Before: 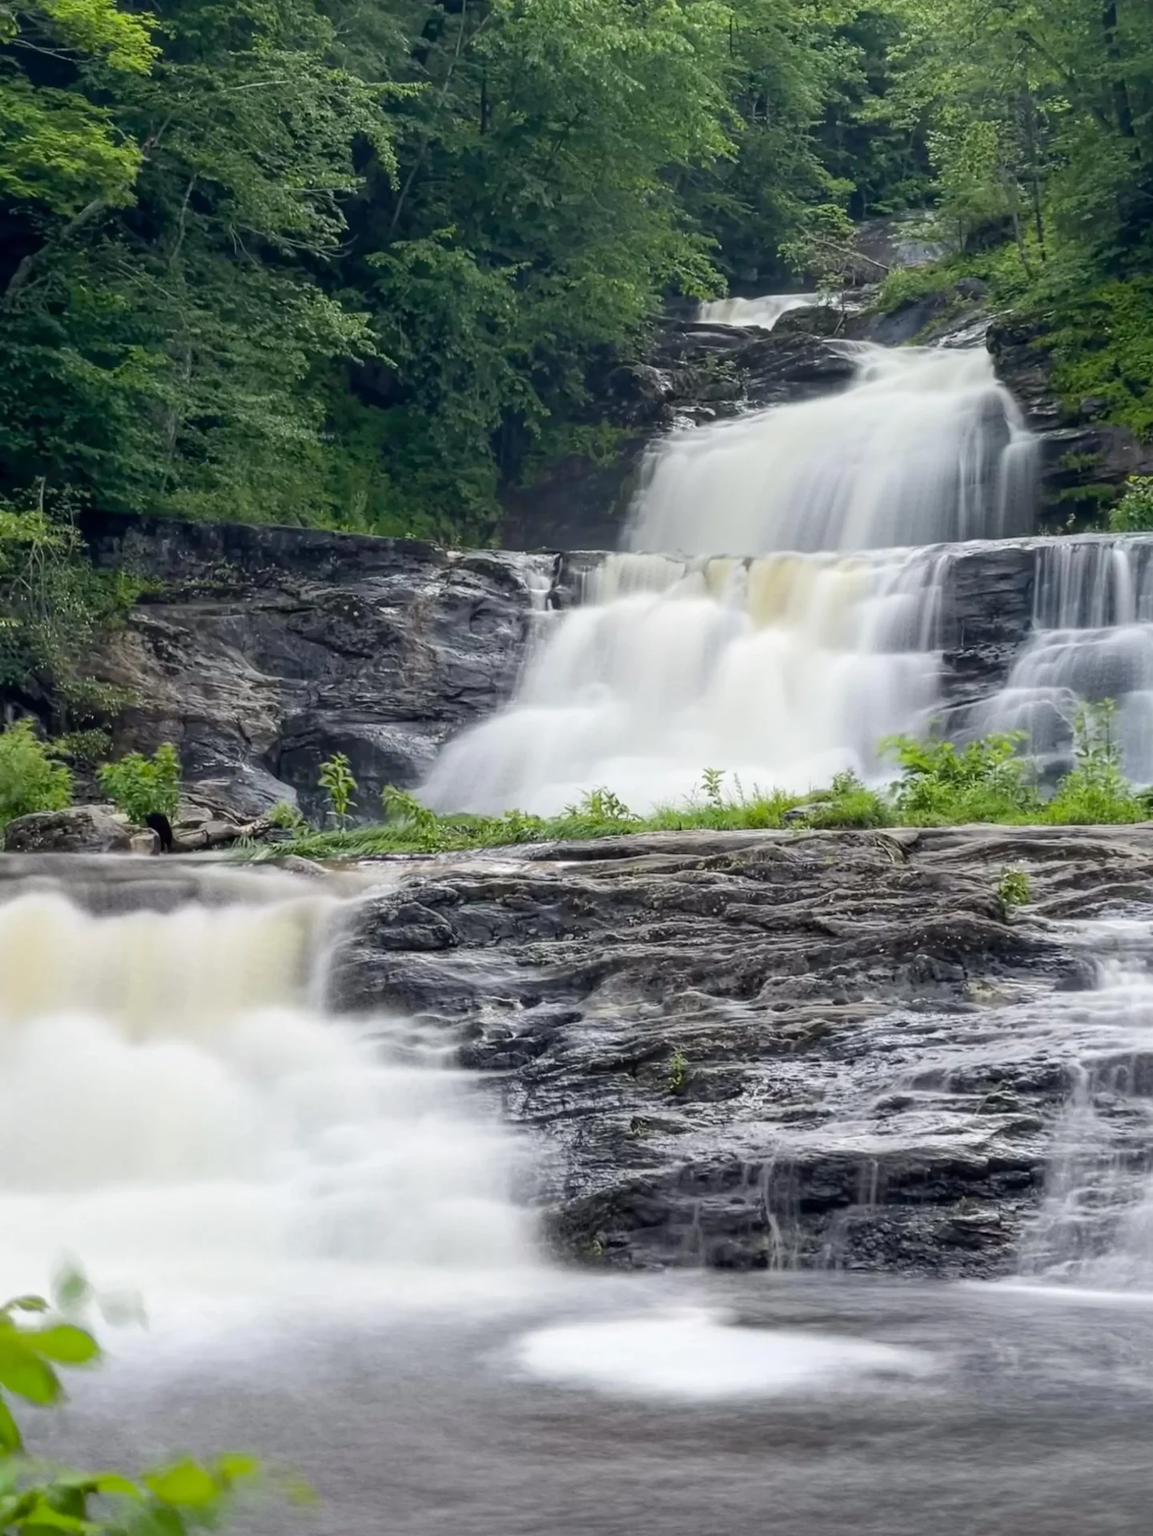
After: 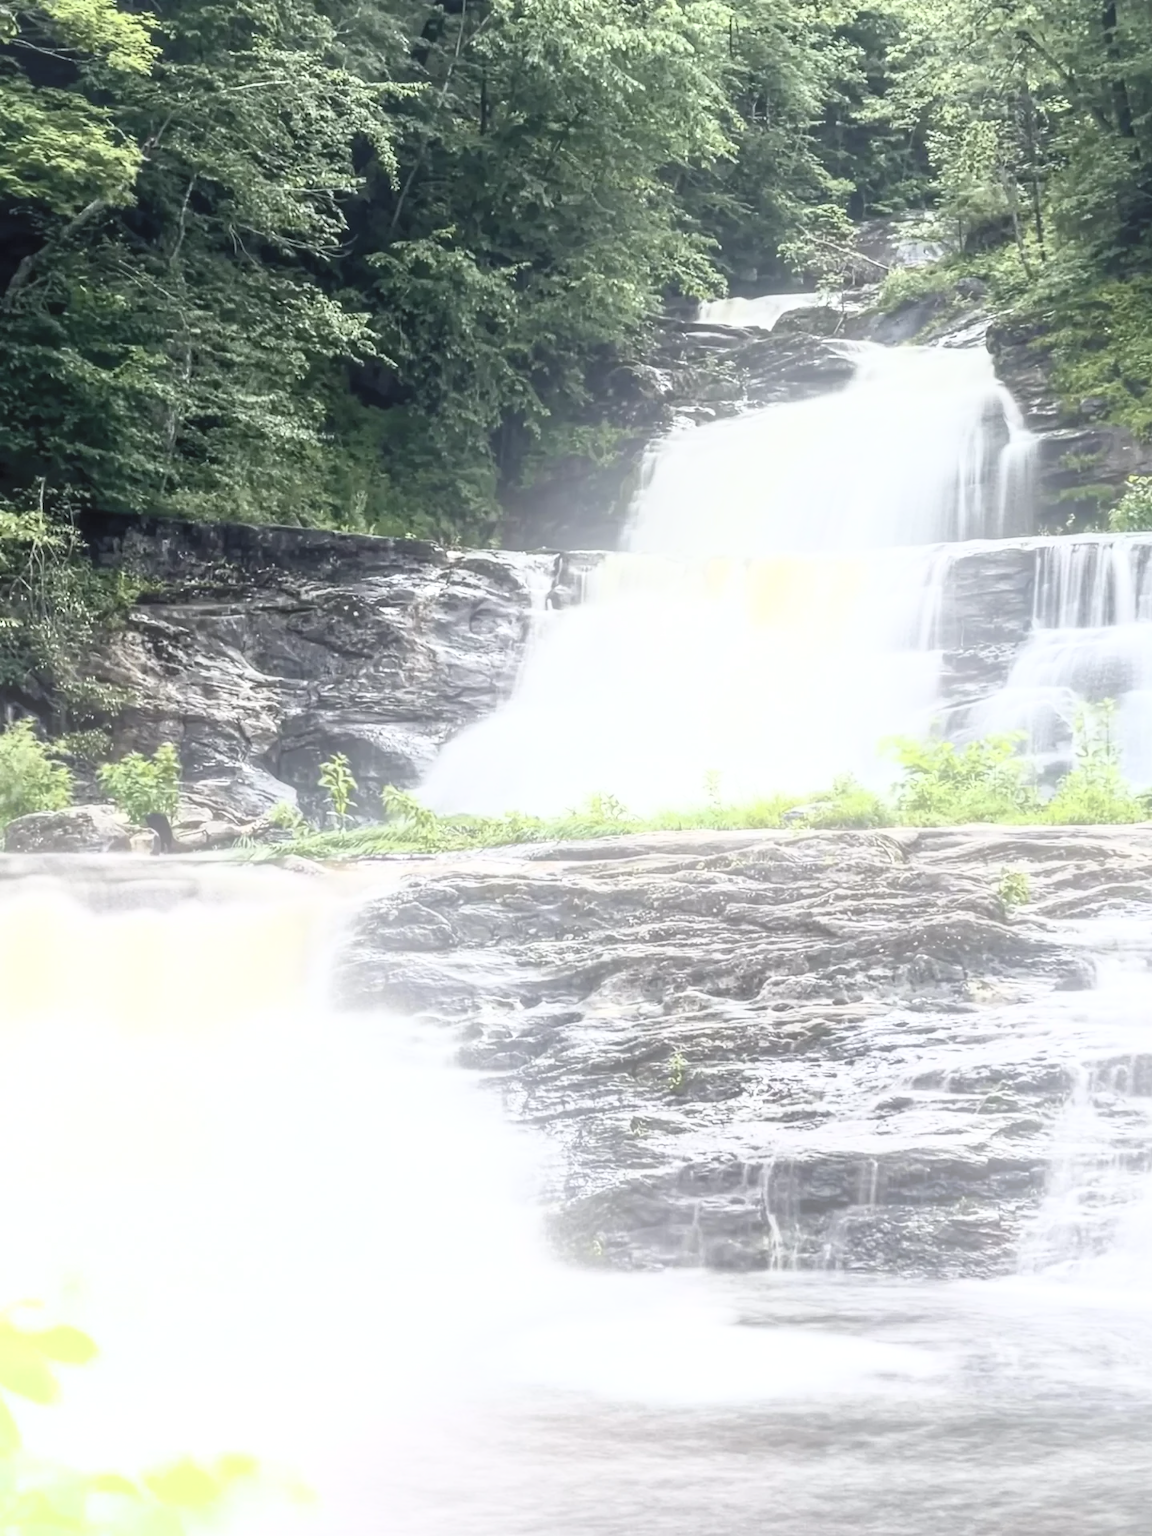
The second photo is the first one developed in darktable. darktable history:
bloom: size 38%, threshold 95%, strength 30%
contrast brightness saturation: contrast 0.57, brightness 0.57, saturation -0.34
local contrast: on, module defaults
